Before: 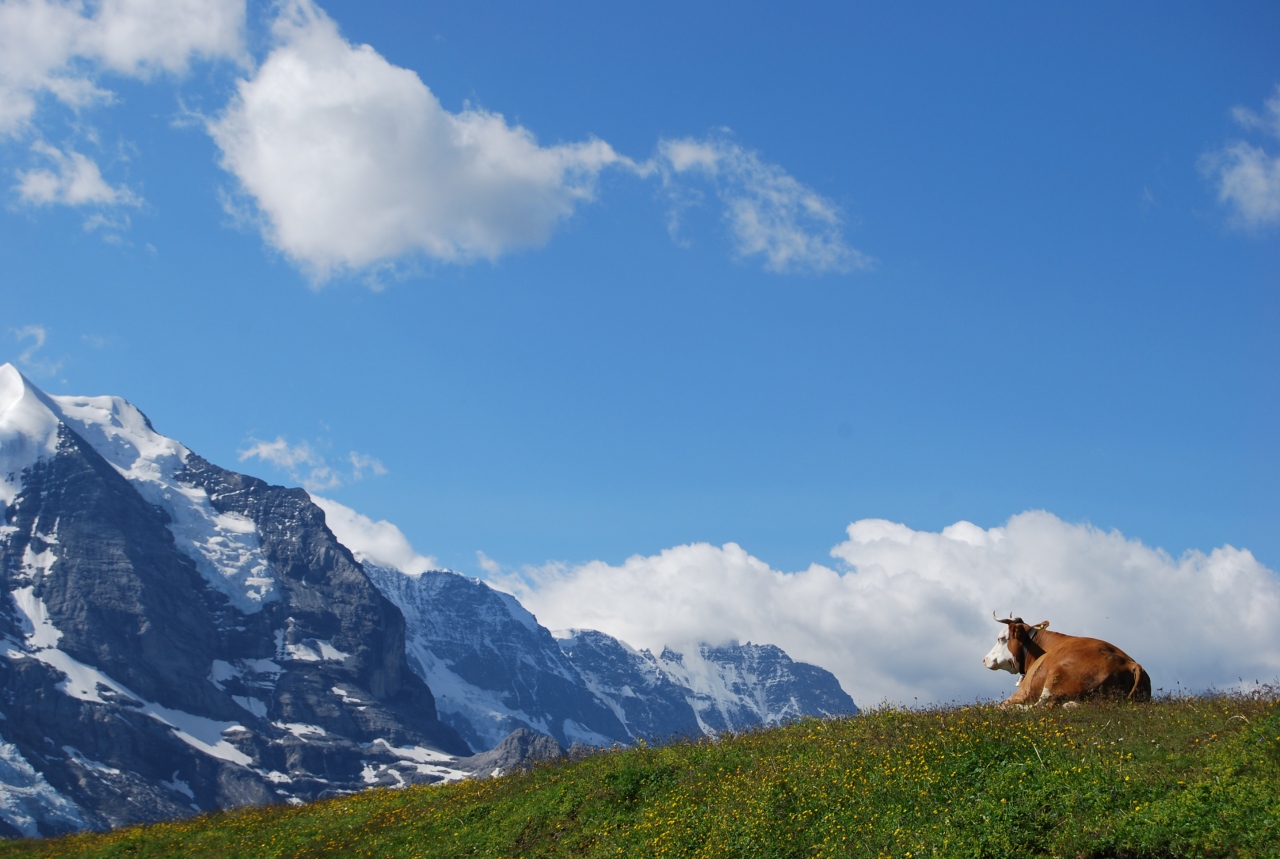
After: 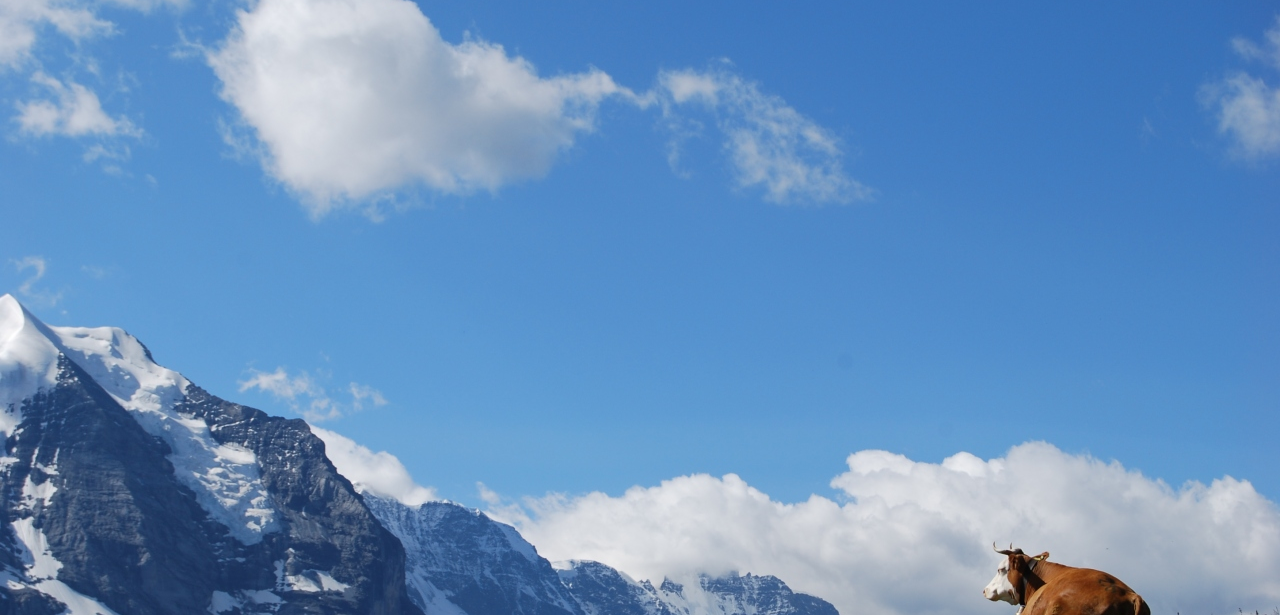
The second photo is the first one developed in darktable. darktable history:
tone equalizer: -7 EV 0.13 EV, edges refinement/feathering 500, mask exposure compensation -1.57 EV, preserve details guided filter
crop and rotate: top 8.114%, bottom 20.195%
